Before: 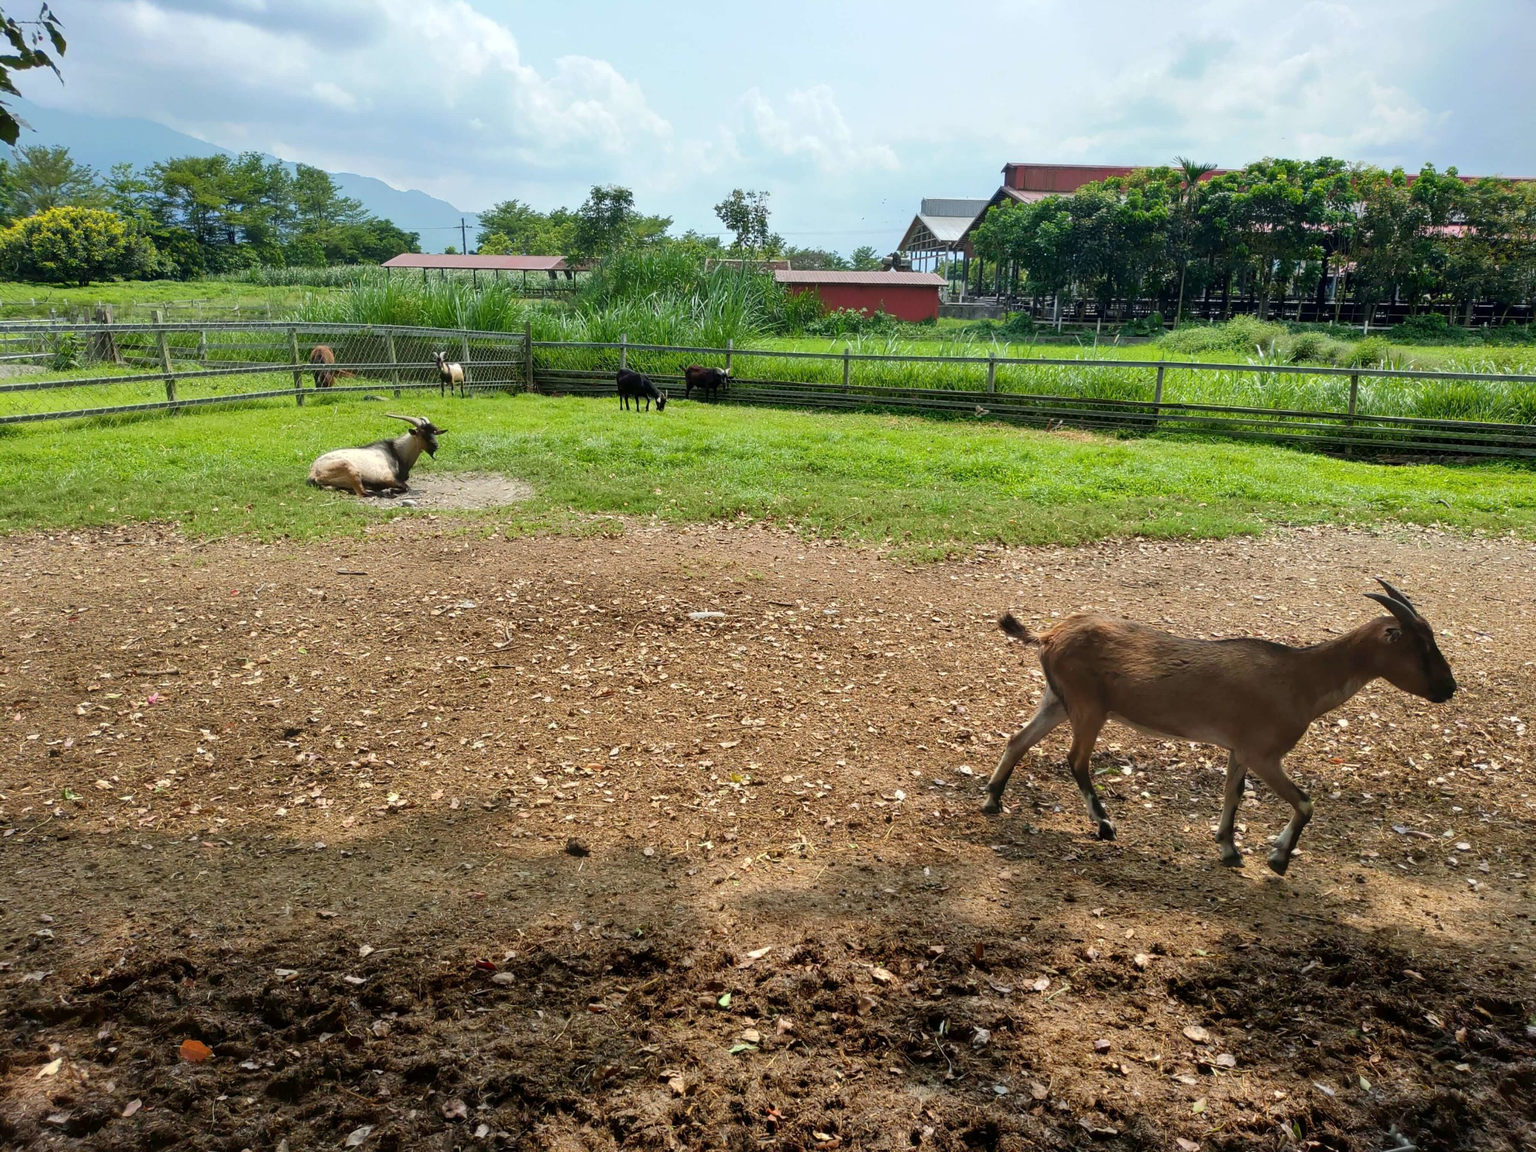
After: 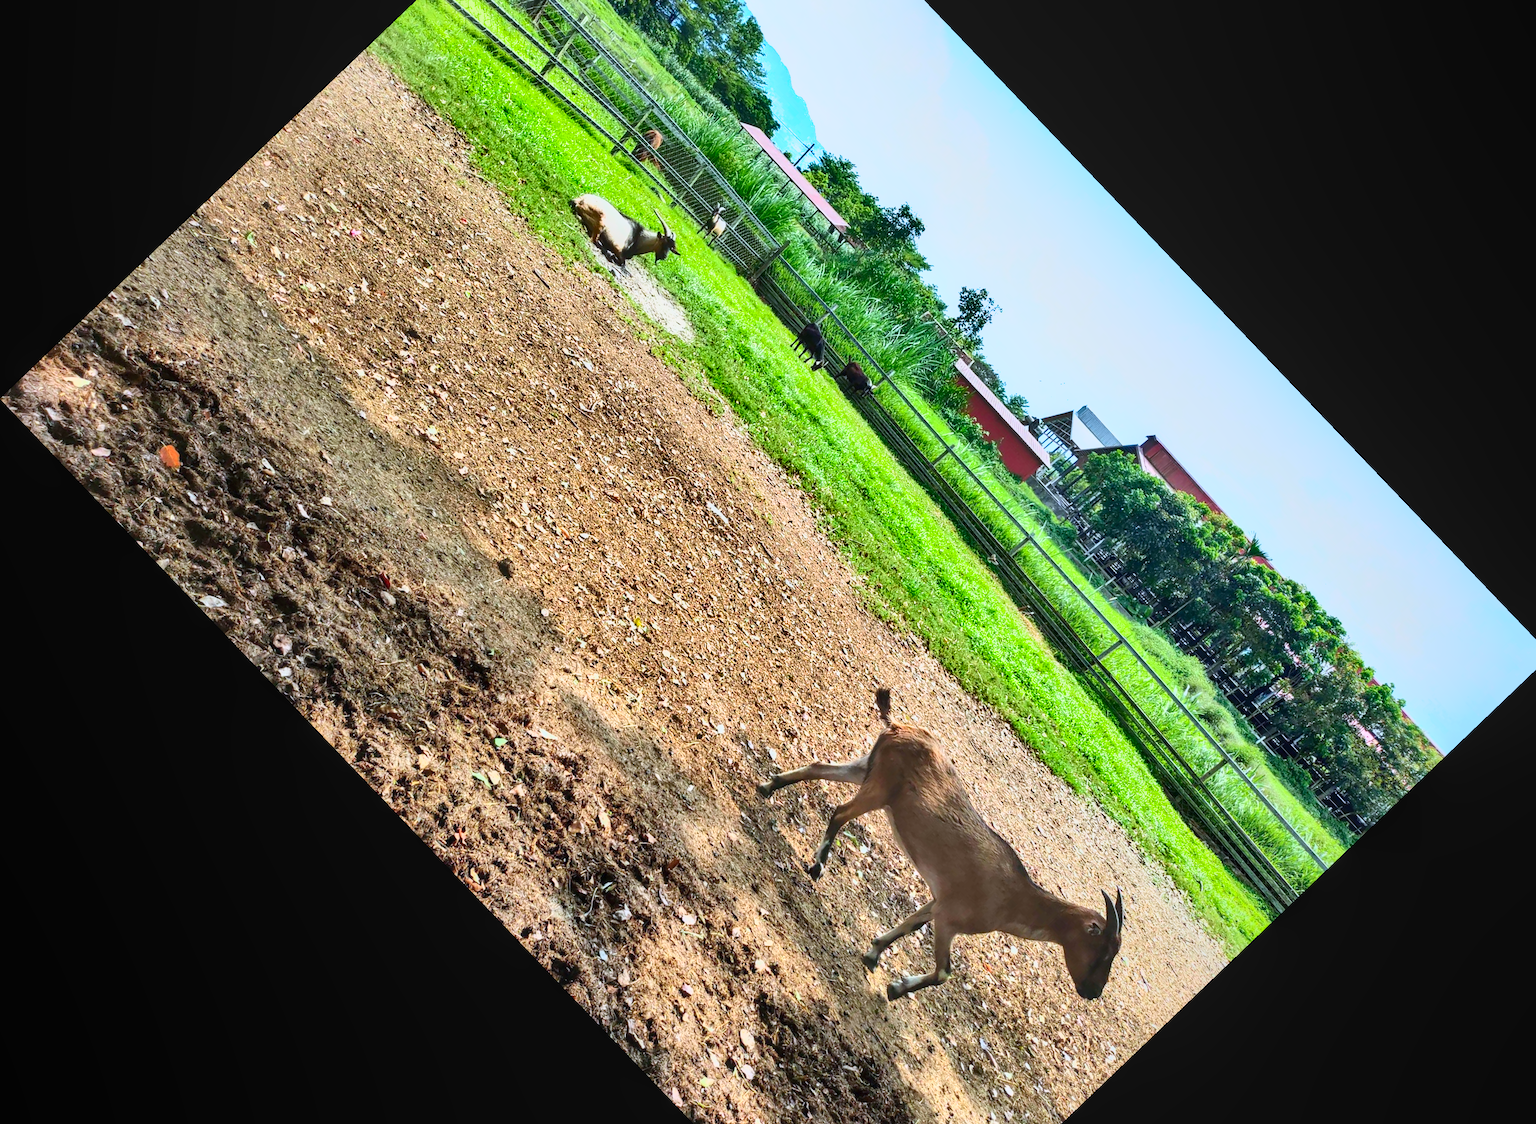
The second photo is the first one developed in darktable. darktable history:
crop and rotate: angle -46.26°, top 16.234%, right 0.912%, bottom 11.704%
color calibration: x 0.37, y 0.382, temperature 4313.32 K
contrast brightness saturation: contrast 0.2, brightness 0.15, saturation 0.14
exposure: exposure 0.943 EV, compensate highlight preservation false
local contrast: detail 110%
white balance: emerald 1
shadows and highlights: radius 108.52, shadows 44.07, highlights -67.8, low approximation 0.01, soften with gaussian
